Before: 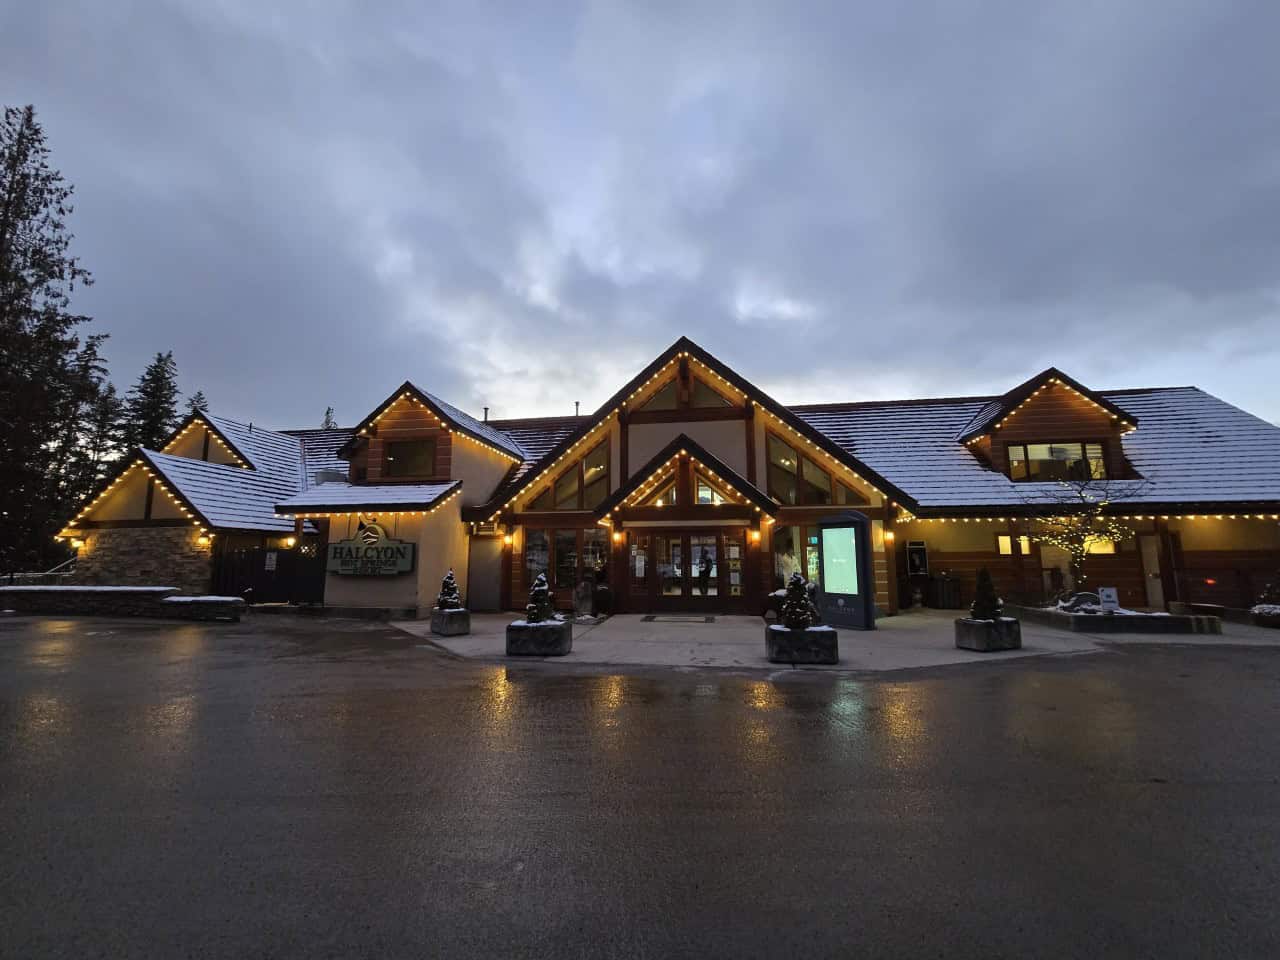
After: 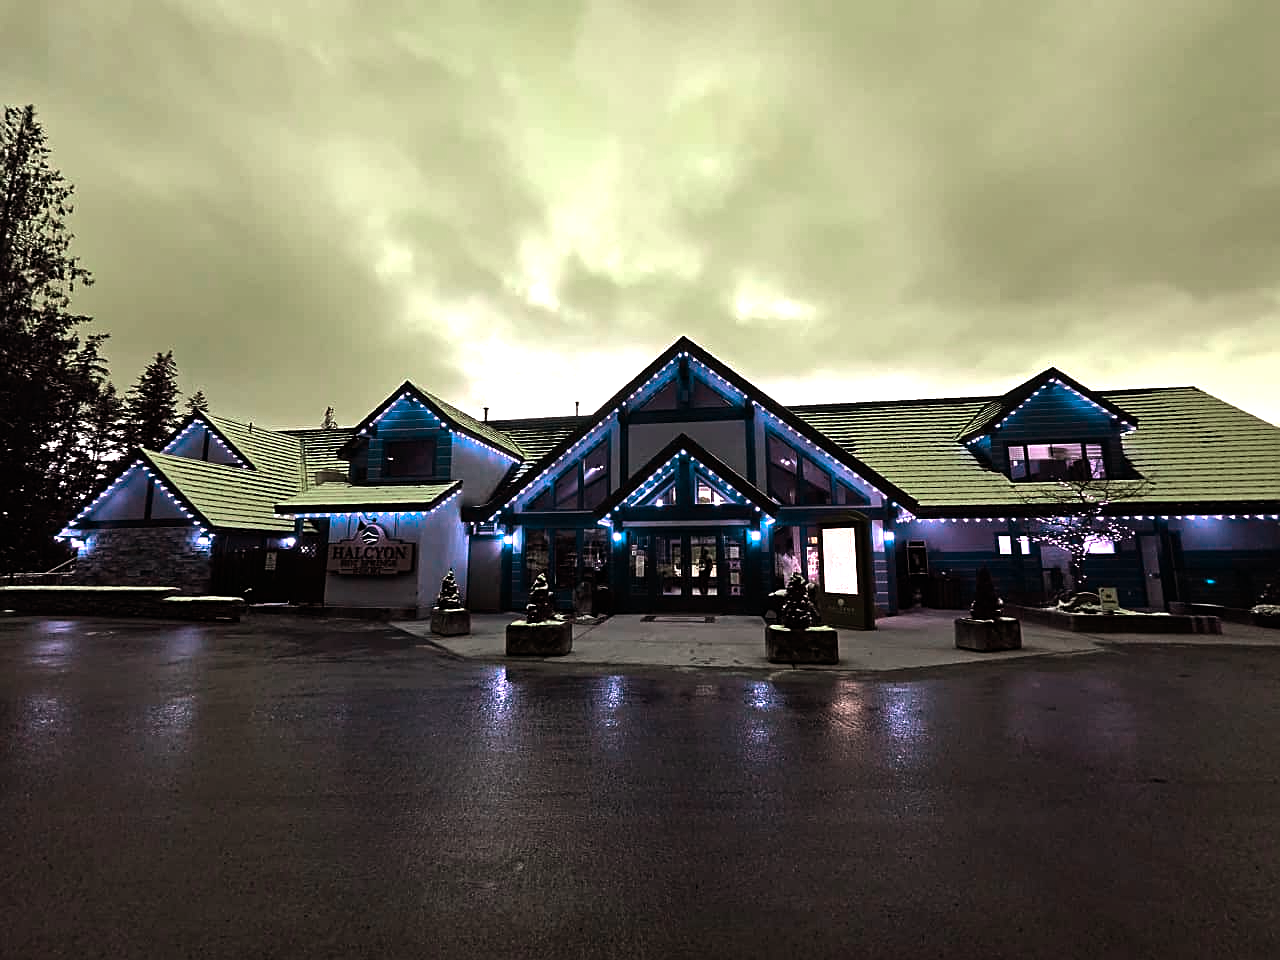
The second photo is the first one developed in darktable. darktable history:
color balance rgb: shadows lift › luminance -9.504%, power › chroma 1.563%, power › hue 25.6°, perceptual saturation grading › global saturation 0.99%, hue shift -147.59°, perceptual brilliance grading › global brilliance 10.678%, contrast 35.092%, saturation formula JzAzBz (2021)
sharpen: on, module defaults
